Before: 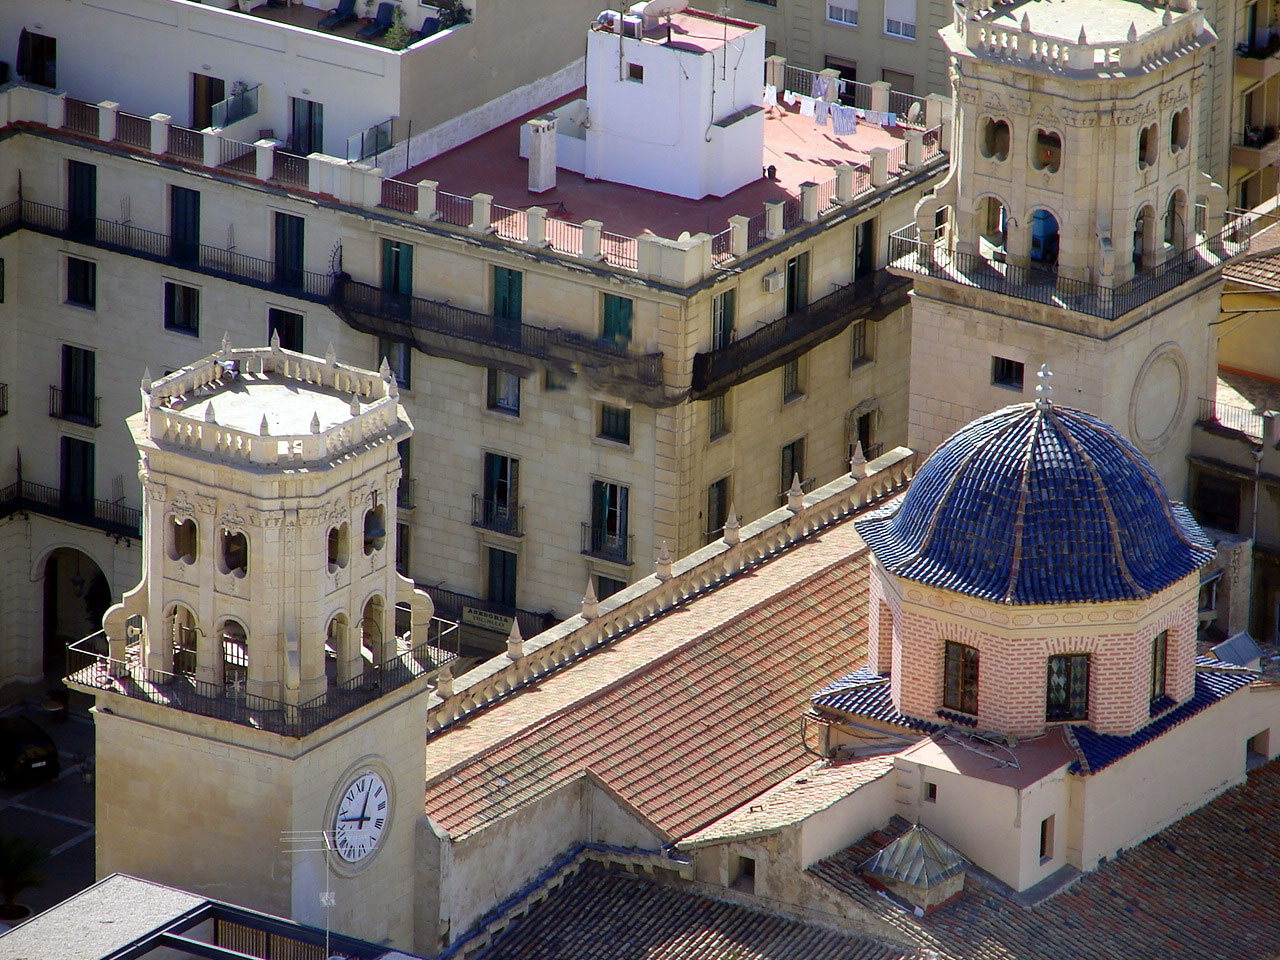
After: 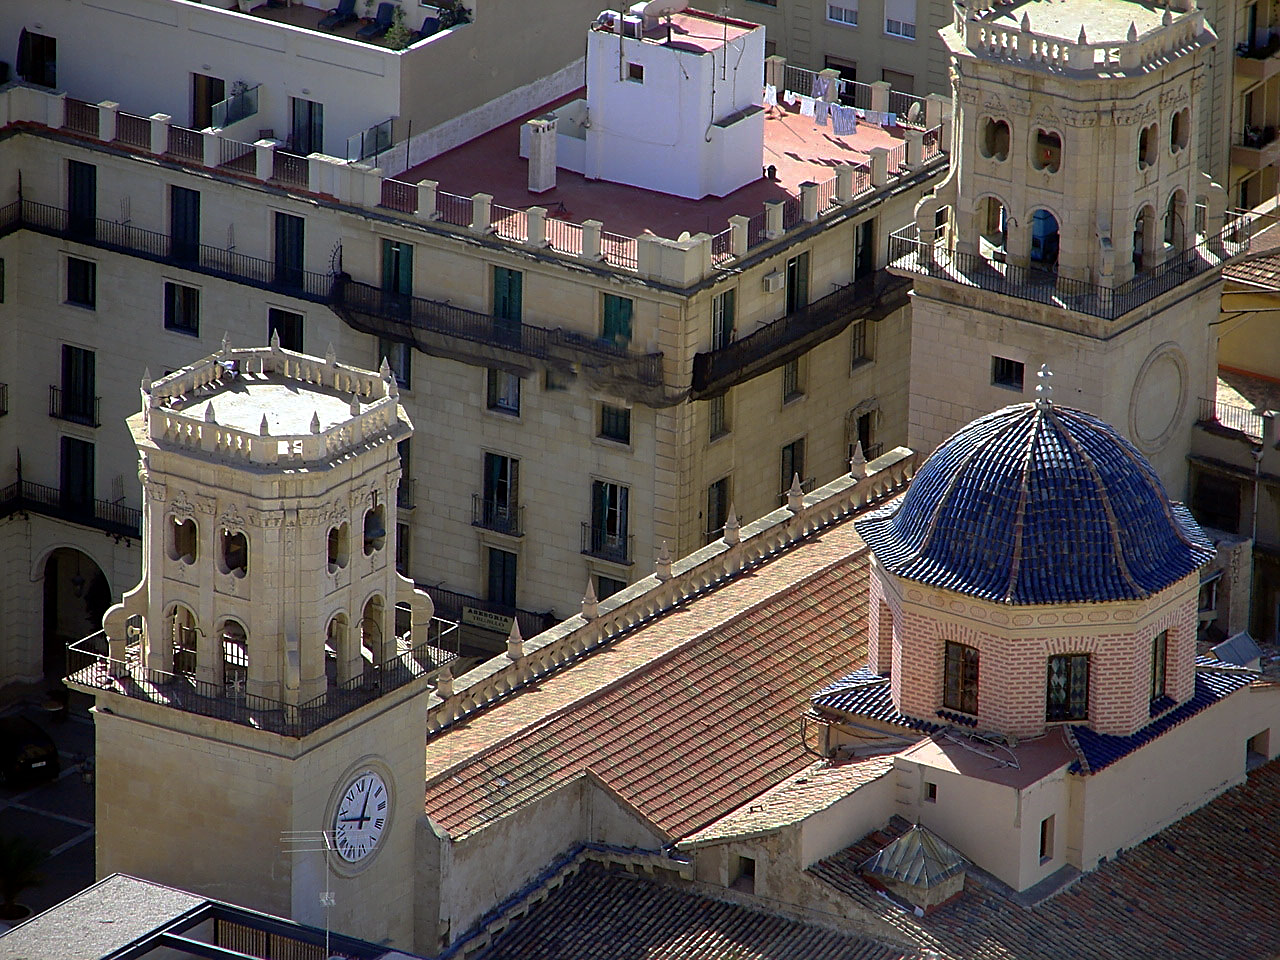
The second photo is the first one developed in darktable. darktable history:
sharpen: on, module defaults
base curve: curves: ch0 [(0, 0) (0.595, 0.418) (1, 1)], preserve colors none
